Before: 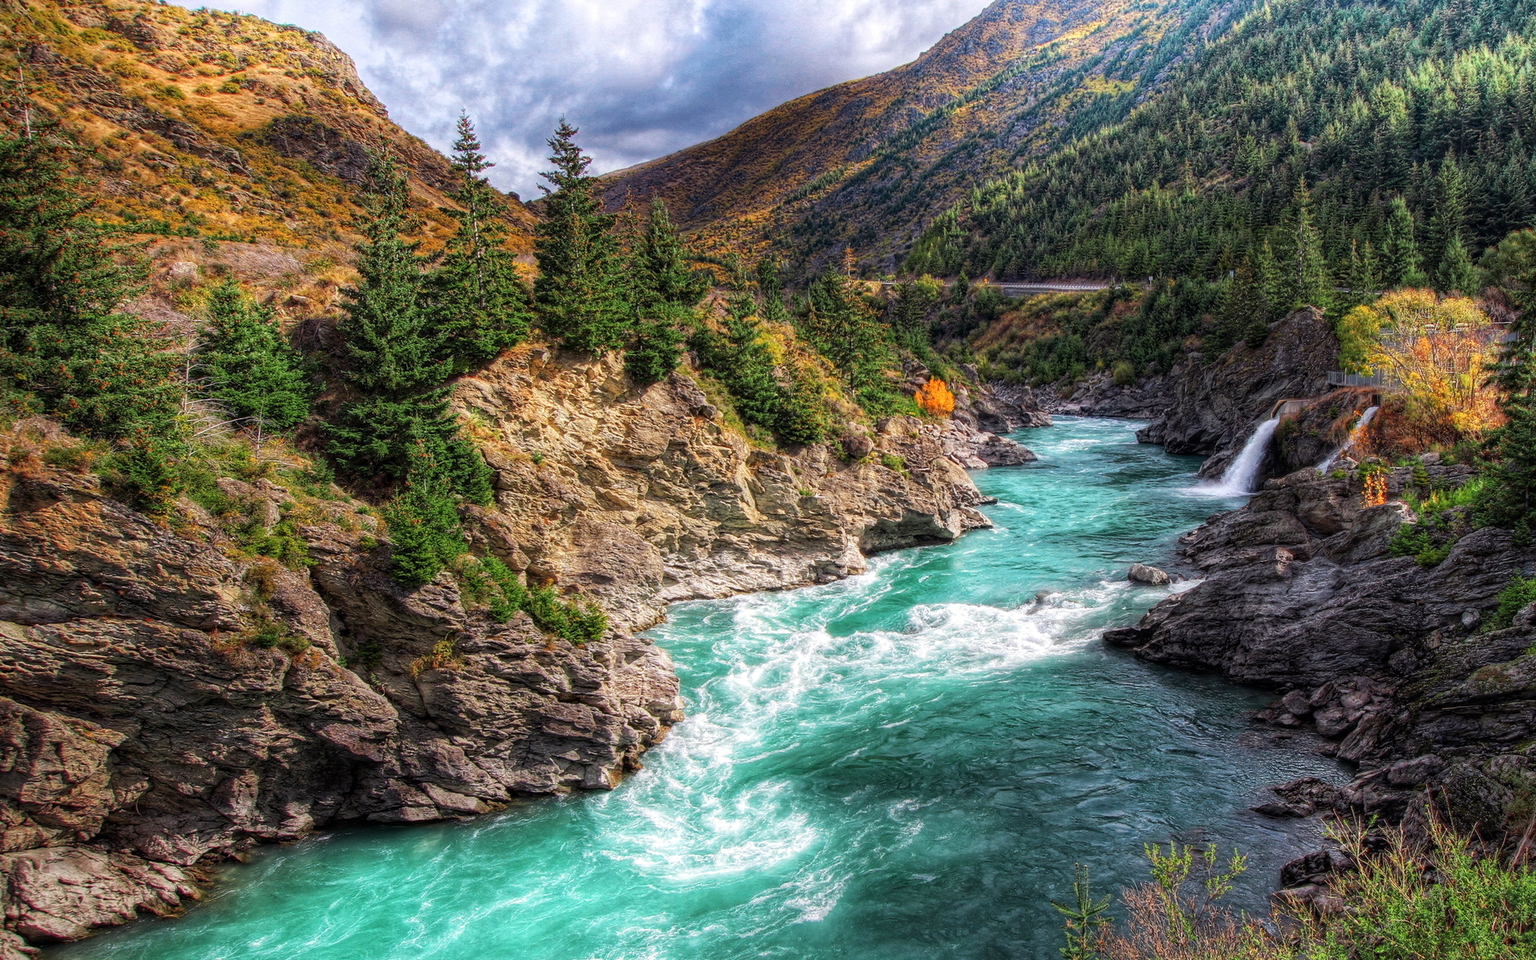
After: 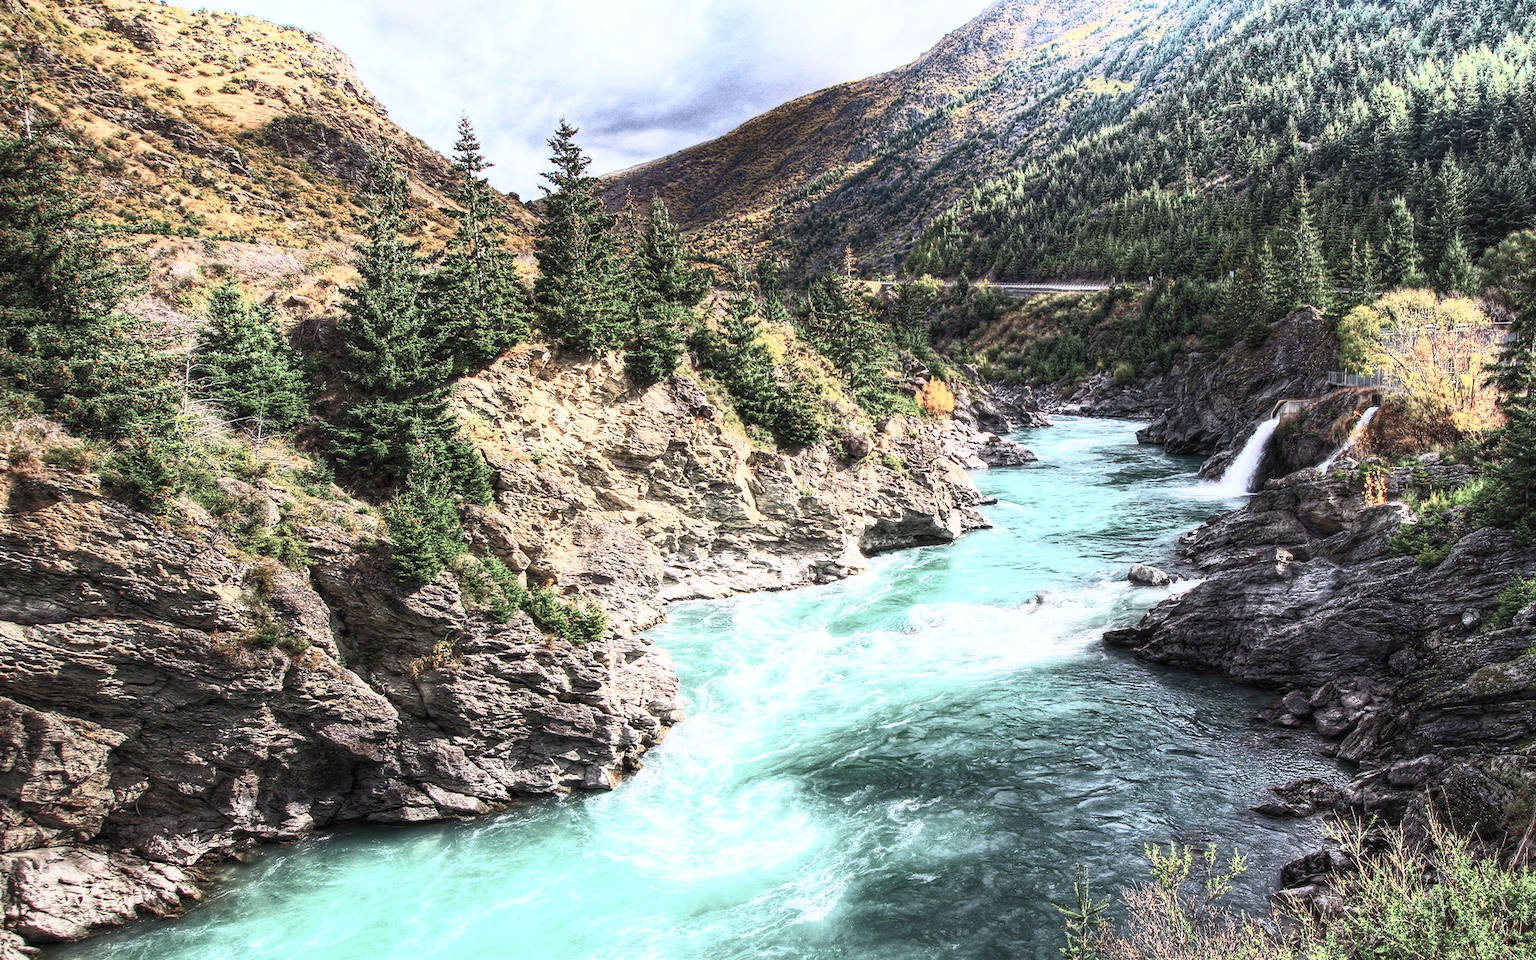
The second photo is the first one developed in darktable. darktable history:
white balance: red 0.974, blue 1.044
contrast brightness saturation: contrast 0.57, brightness 0.57, saturation -0.34
